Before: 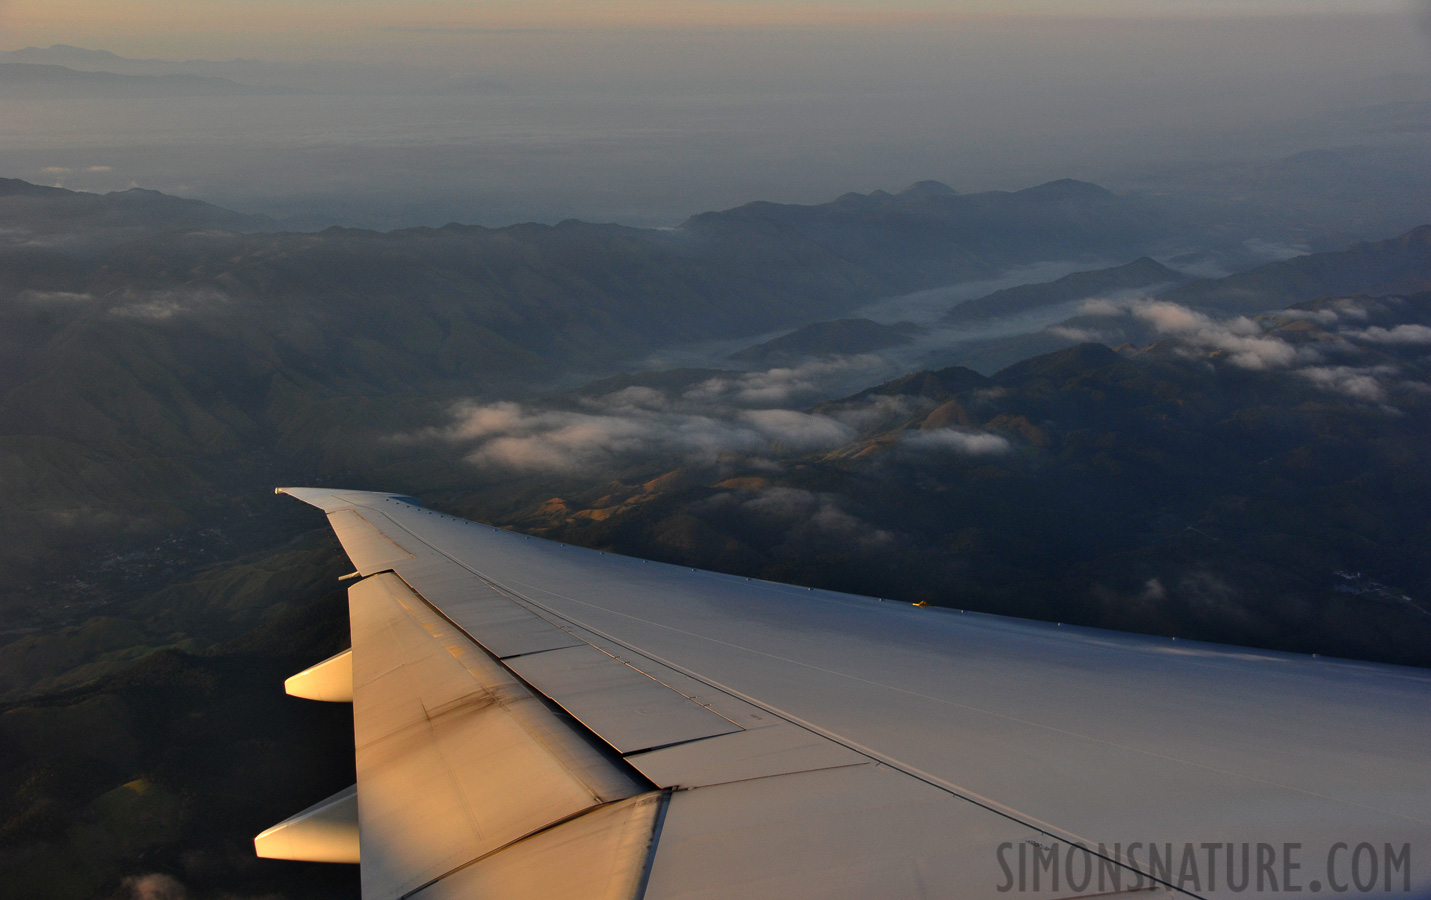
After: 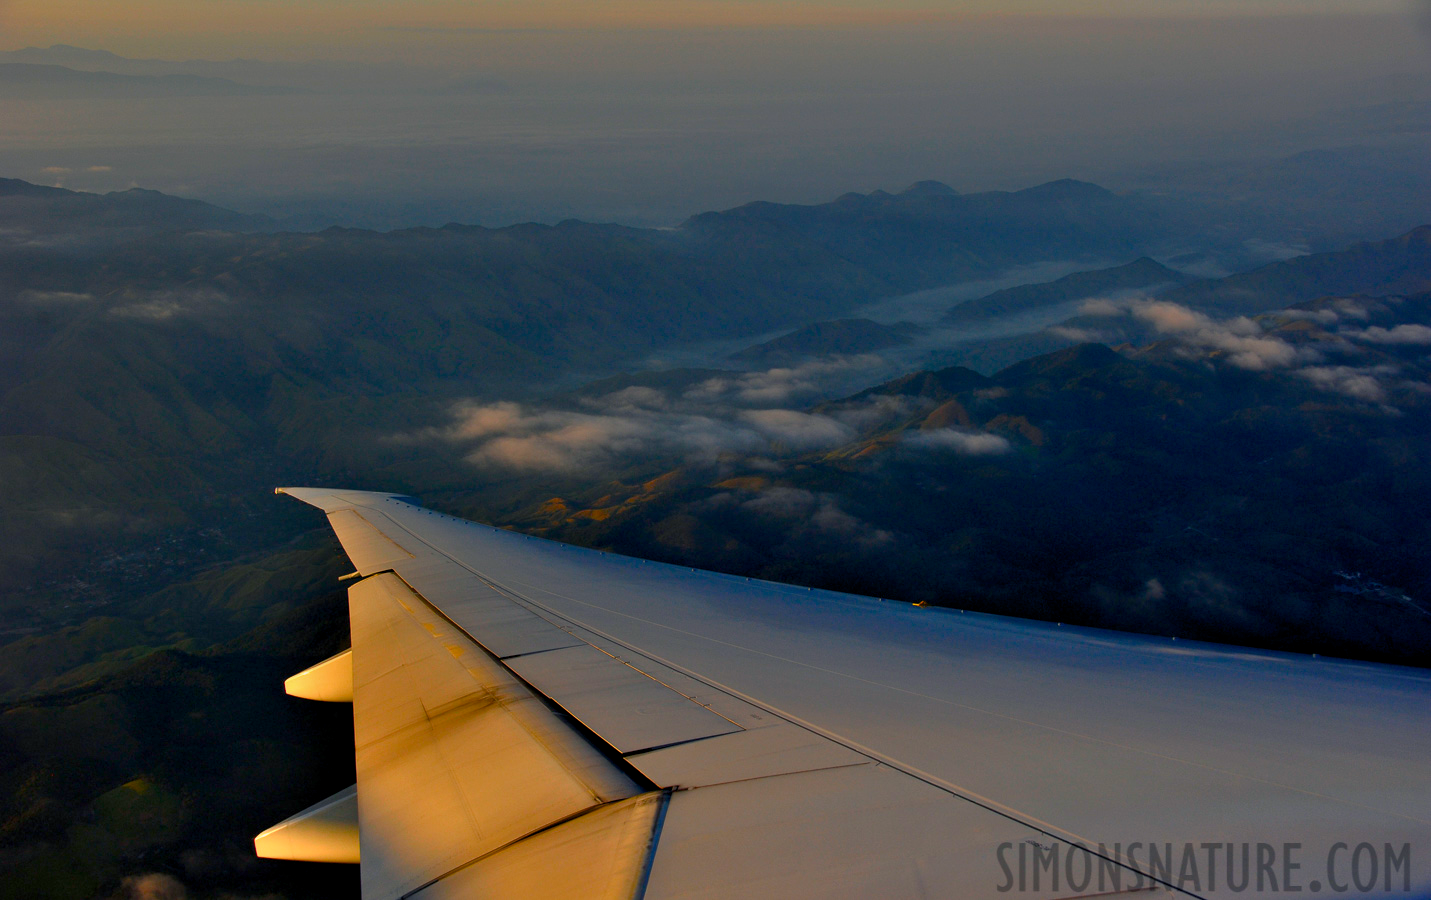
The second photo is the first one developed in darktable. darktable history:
tone equalizer: on, module defaults
graduated density: rotation -0.352°, offset 57.64
color balance rgb: shadows lift › chroma 3%, shadows lift › hue 240.84°, highlights gain › chroma 3%, highlights gain › hue 73.2°, global offset › luminance -0.5%, perceptual saturation grading › global saturation 20%, perceptual saturation grading › highlights -25%, perceptual saturation grading › shadows 50%, global vibrance 25.26%
